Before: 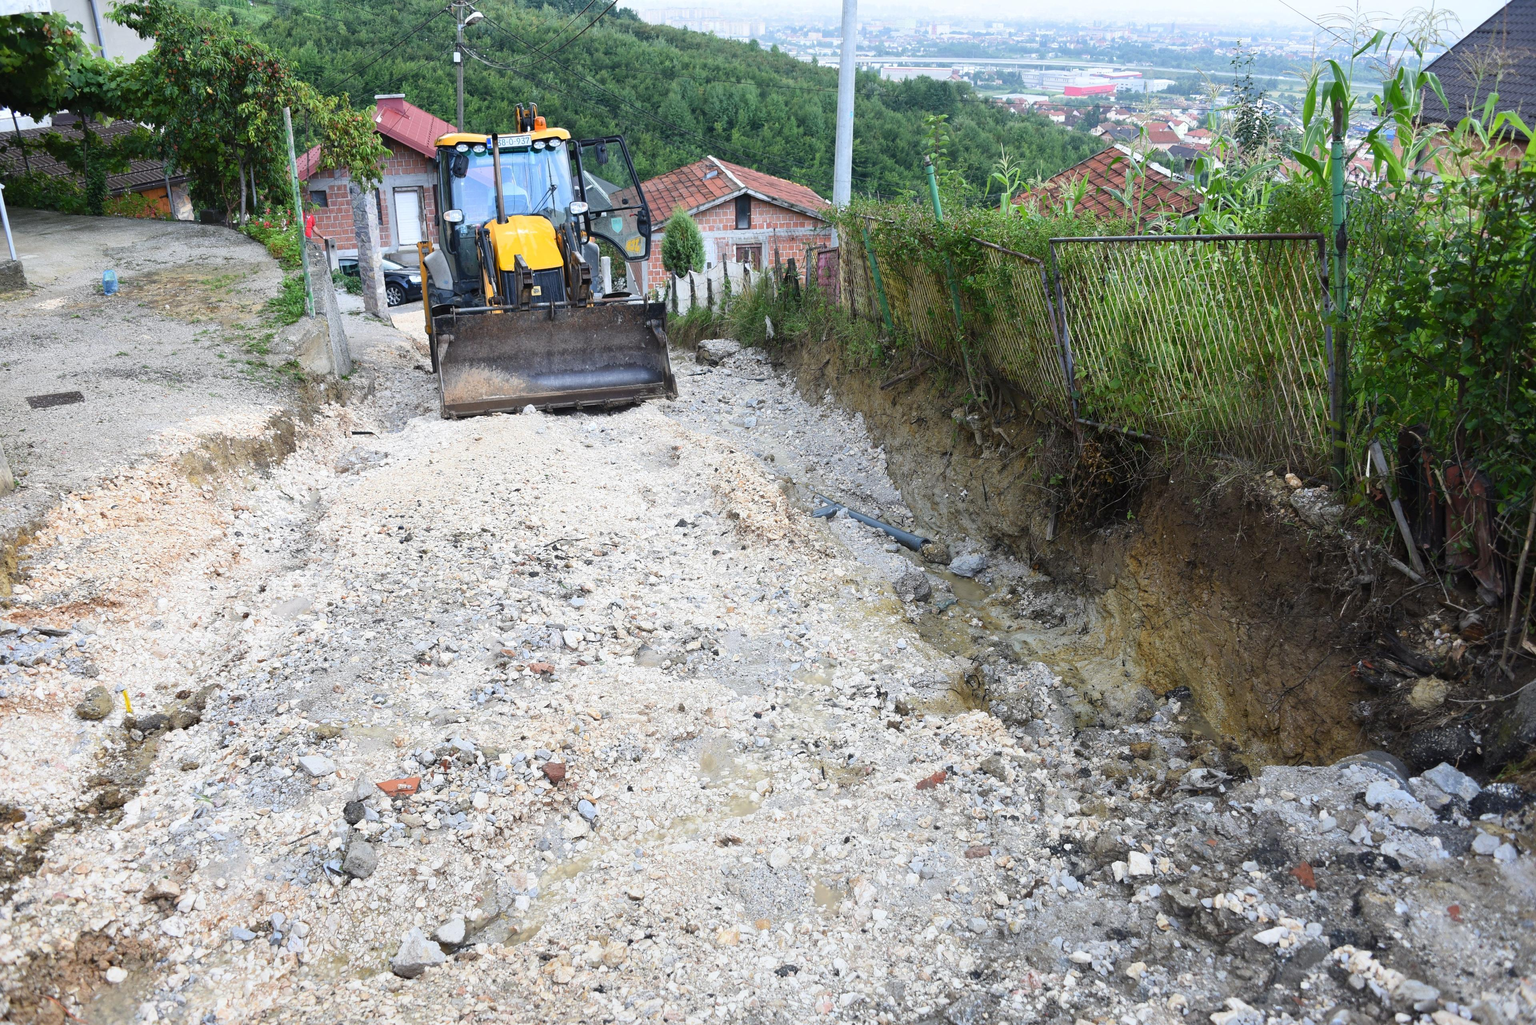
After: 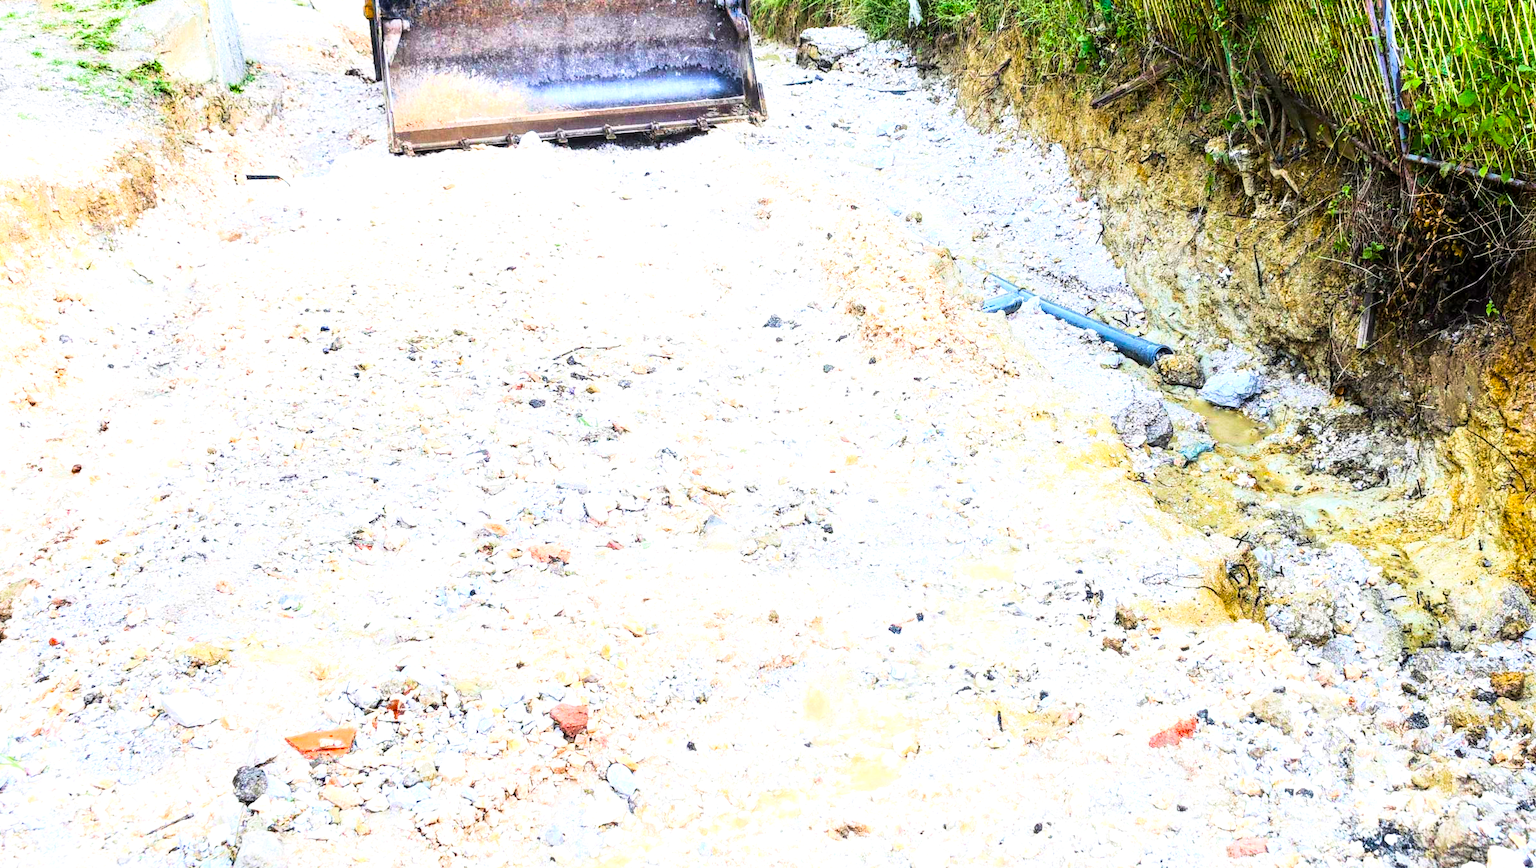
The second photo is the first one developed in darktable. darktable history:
crop: left 12.892%, top 31.449%, right 24.566%, bottom 15.547%
color balance rgb: linear chroma grading › global chroma 14.912%, perceptual saturation grading › global saturation 29.861%, perceptual brilliance grading › highlights 14.042%, perceptual brilliance grading › shadows -18.964%, saturation formula JzAzBz (2021)
base curve: curves: ch0 [(0, 0) (0, 0.001) (0.001, 0.001) (0.004, 0.002) (0.007, 0.004) (0.015, 0.013) (0.033, 0.045) (0.052, 0.096) (0.075, 0.17) (0.099, 0.241) (0.163, 0.42) (0.219, 0.55) (0.259, 0.616) (0.327, 0.722) (0.365, 0.765) (0.522, 0.873) (0.547, 0.881) (0.689, 0.919) (0.826, 0.952) (1, 1)]
exposure: black level correction 0, exposure 0.692 EV, compensate exposure bias true, compensate highlight preservation false
velvia: strength 44.97%
local contrast: detail 130%
